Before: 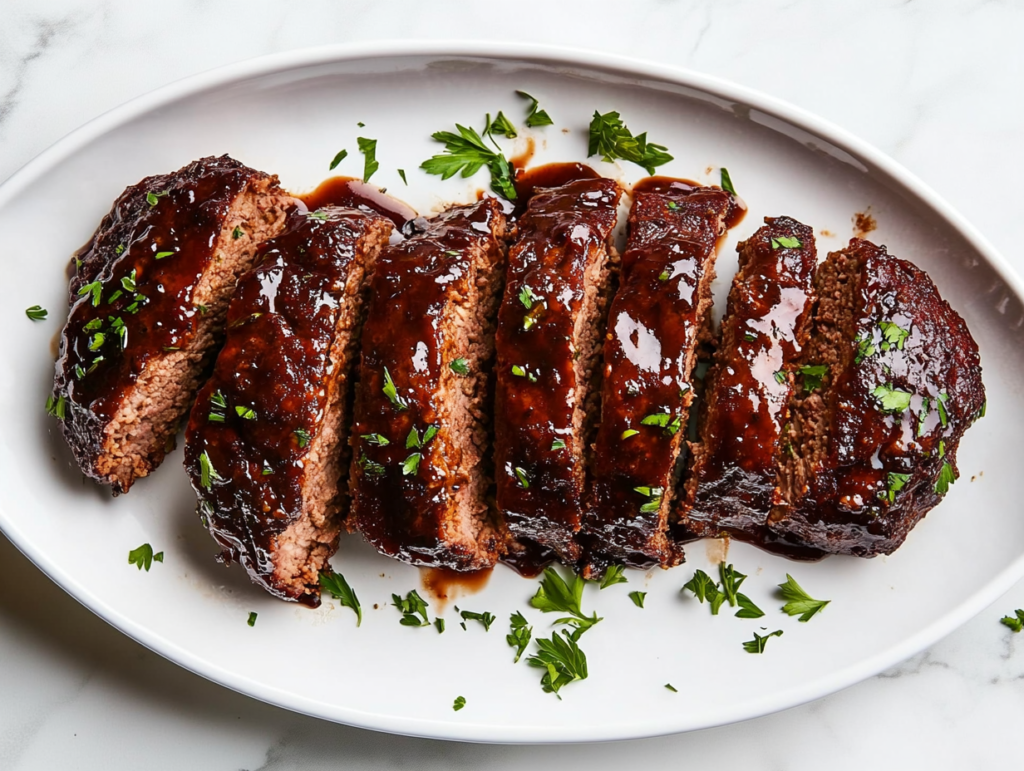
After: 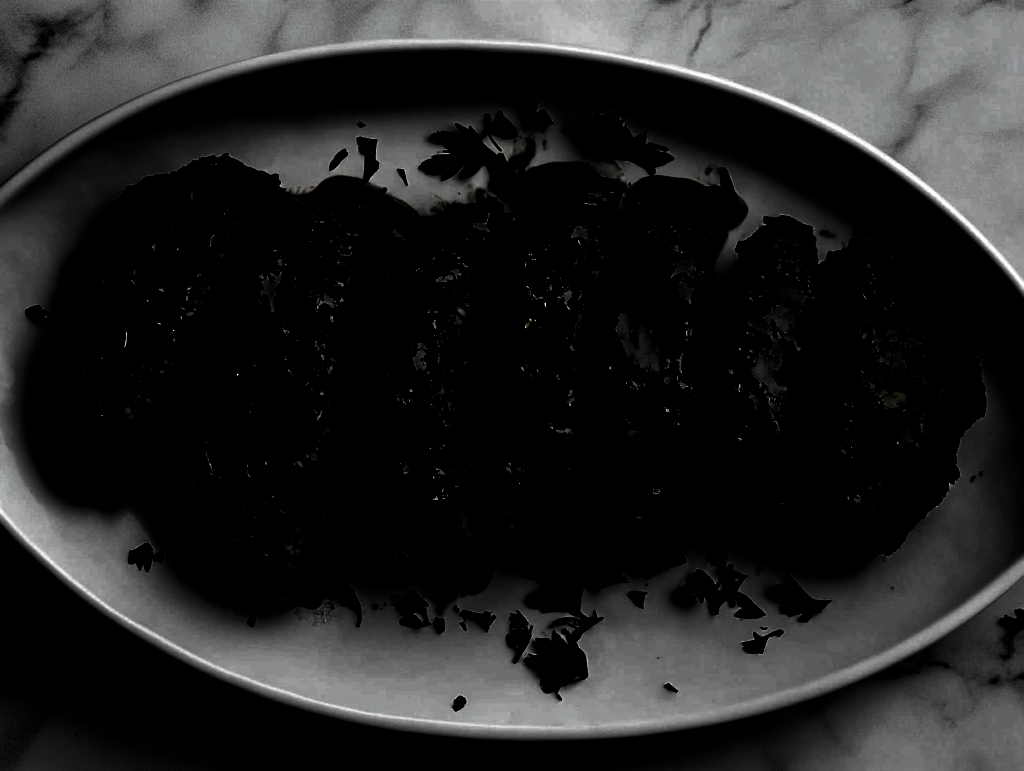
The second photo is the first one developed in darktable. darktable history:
levels: levels [0.721, 0.937, 0.997]
color zones: curves: ch1 [(0.239, 0.552) (0.75, 0.5)]; ch2 [(0.25, 0.462) (0.749, 0.457)], mix 25.94%
color contrast: green-magenta contrast 0.8, blue-yellow contrast 1.1, unbound 0
